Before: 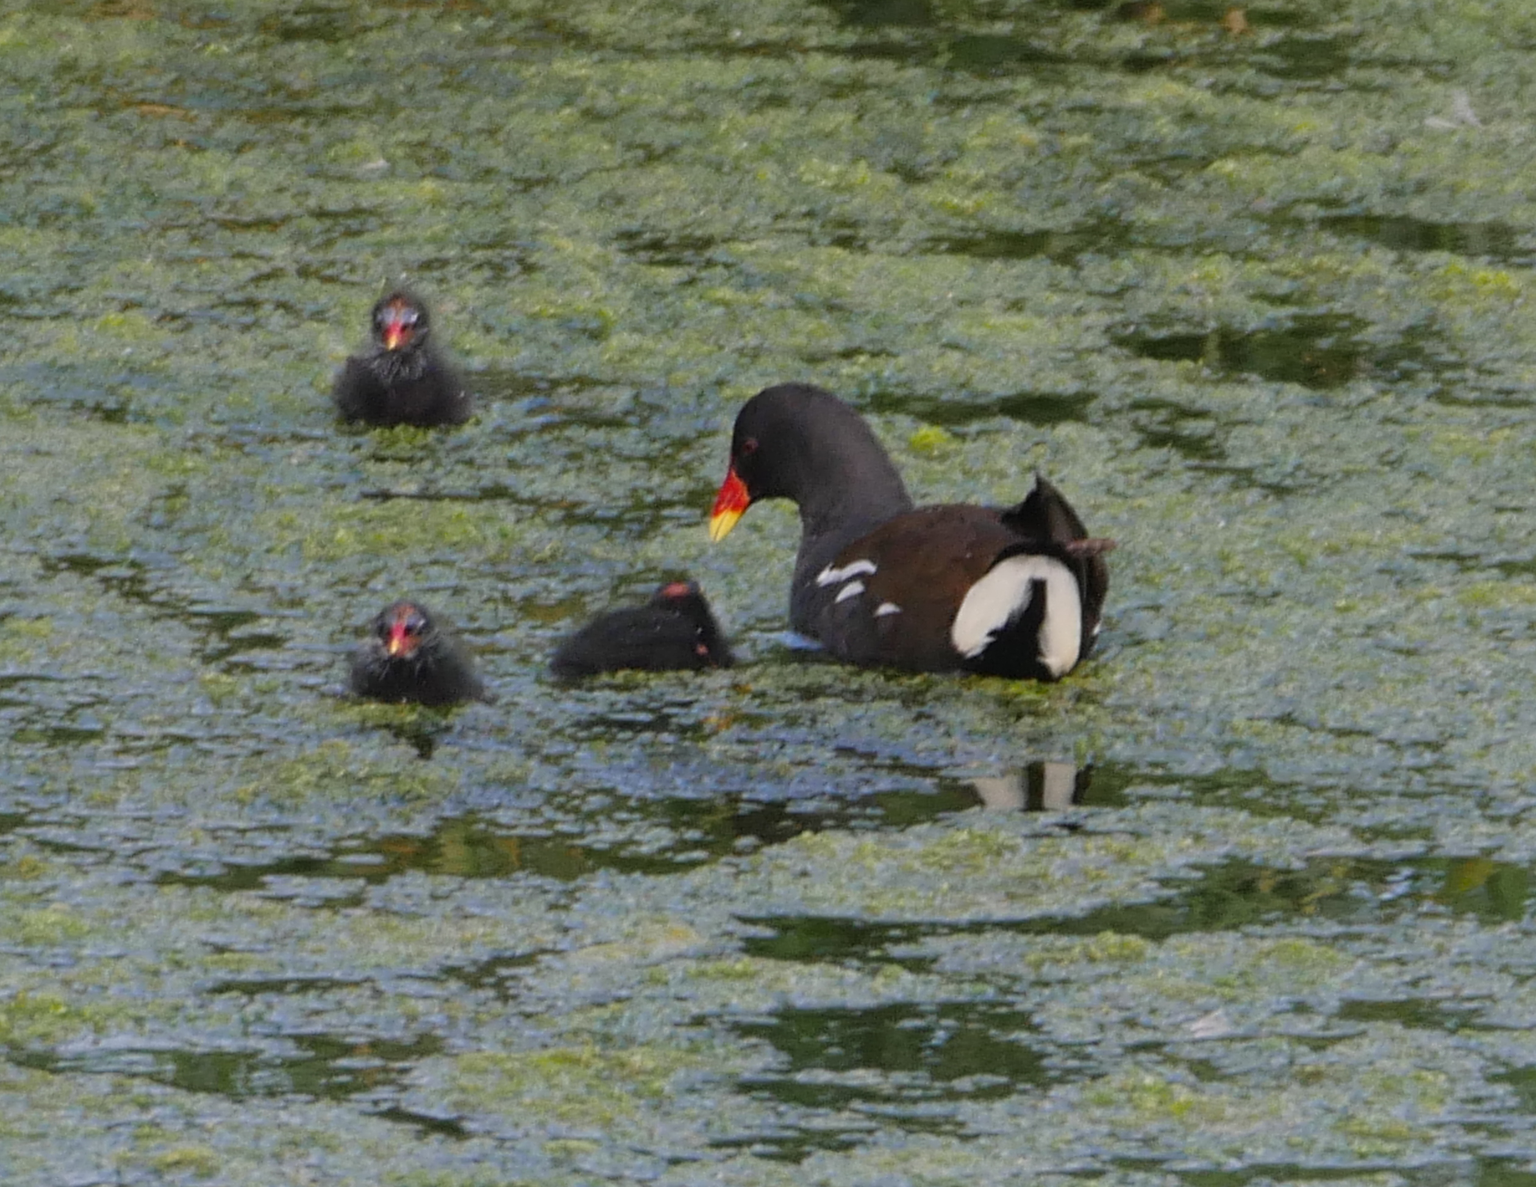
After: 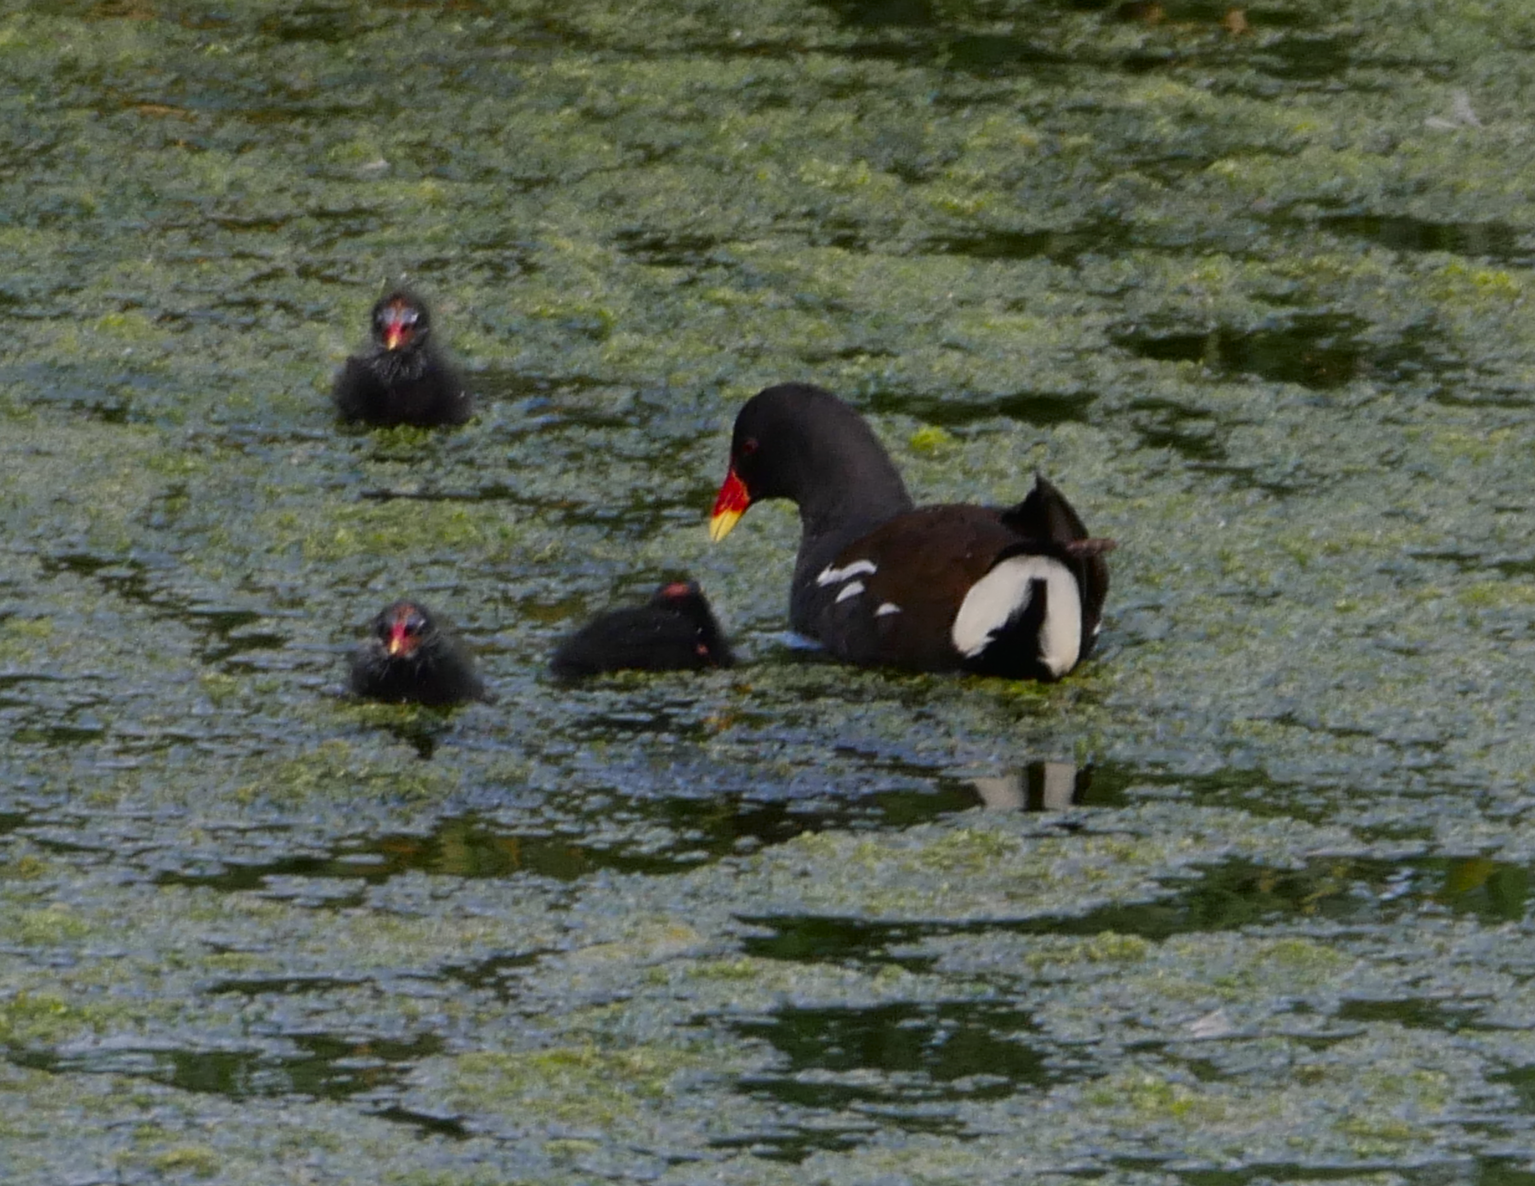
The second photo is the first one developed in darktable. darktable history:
haze removal: strength -0.104, compatibility mode true, adaptive false
tone equalizer: edges refinement/feathering 500, mask exposure compensation -1.57 EV, preserve details no
tone curve: curves: ch0 [(0, 0) (0.153, 0.06) (1, 1)], color space Lab, independent channels, preserve colors none
